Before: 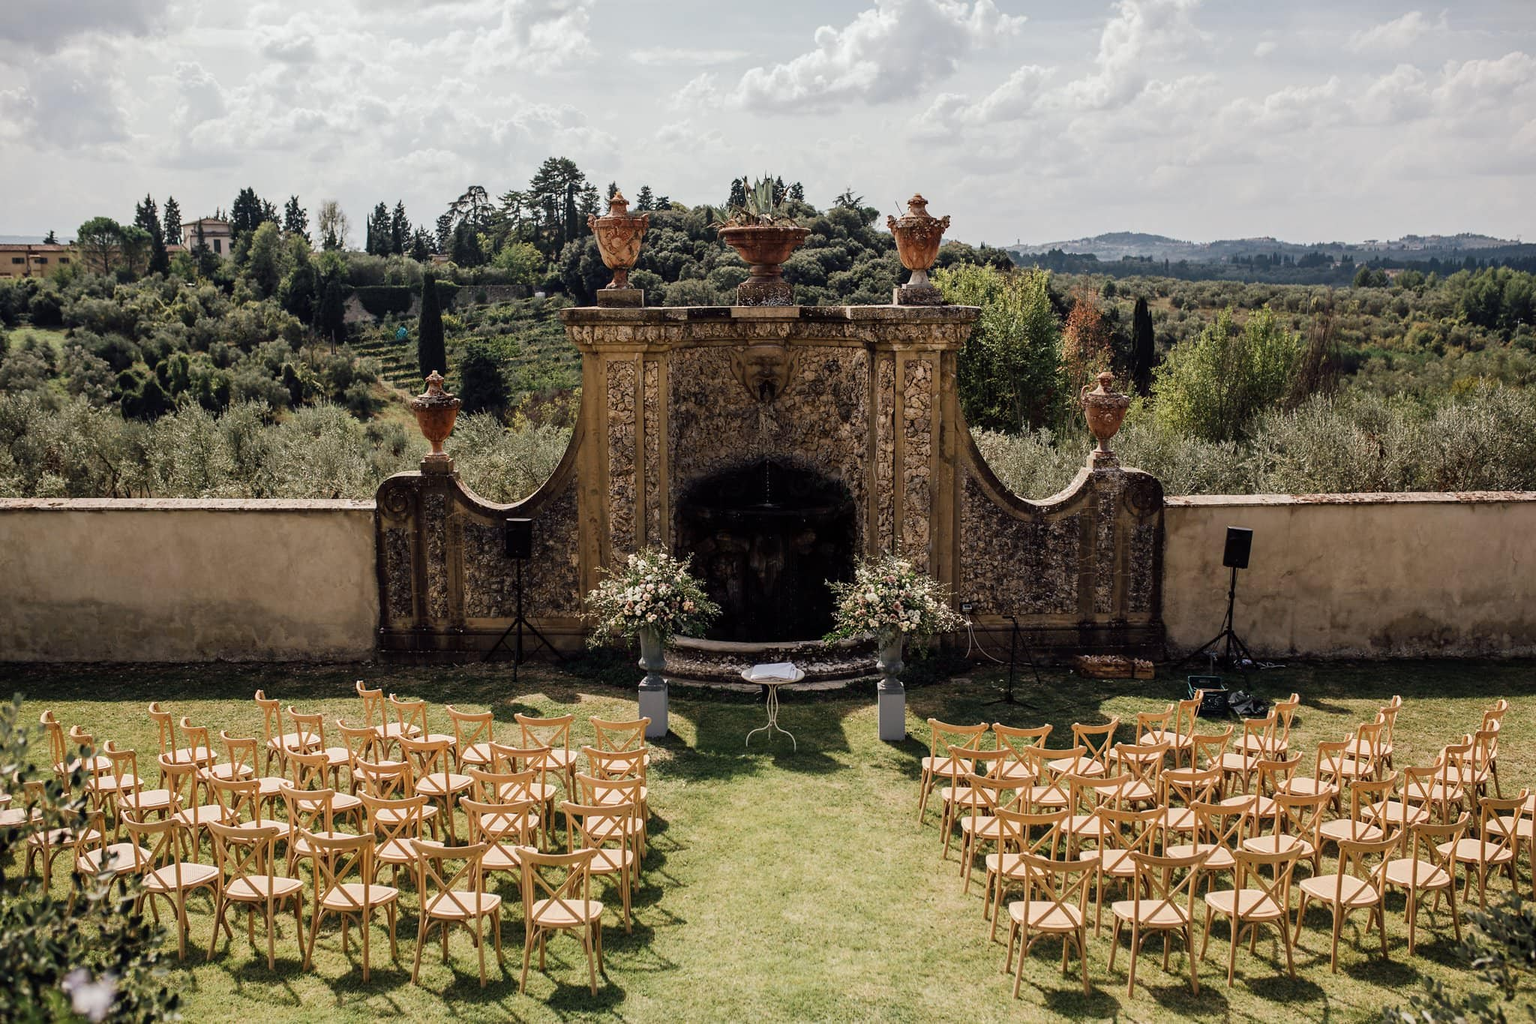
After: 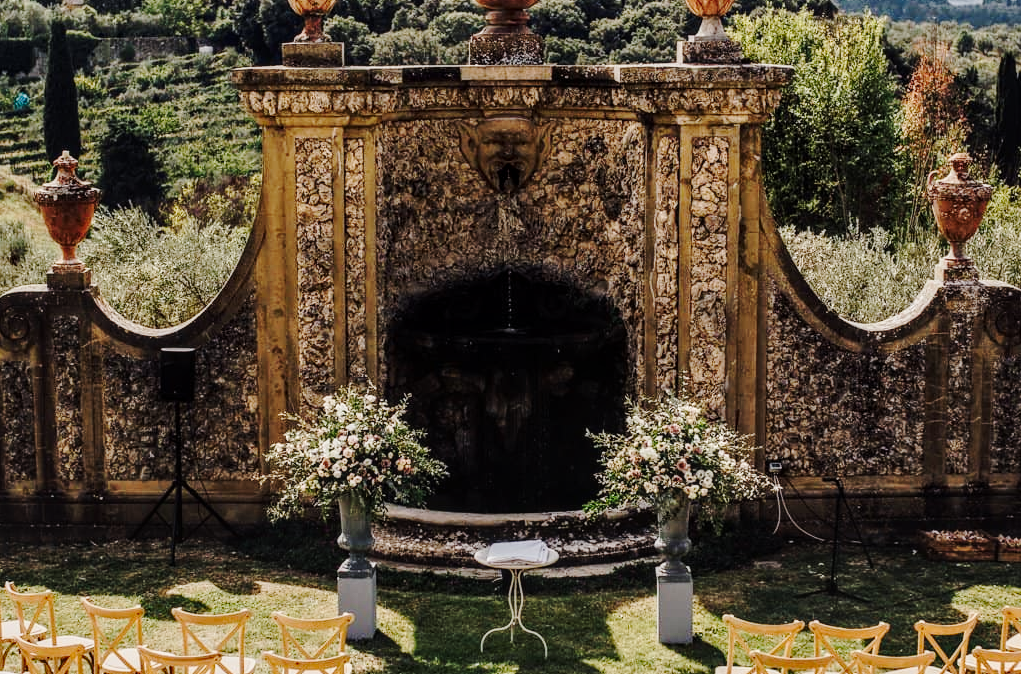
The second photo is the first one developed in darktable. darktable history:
crop: left 25.118%, top 25.172%, right 25.016%, bottom 25.441%
local contrast: on, module defaults
tone curve: curves: ch0 [(0, 0.011) (0.104, 0.085) (0.236, 0.234) (0.398, 0.507) (0.498, 0.621) (0.65, 0.757) (0.835, 0.883) (1, 0.961)]; ch1 [(0, 0) (0.353, 0.344) (0.43, 0.401) (0.479, 0.476) (0.502, 0.502) (0.54, 0.542) (0.602, 0.613) (0.638, 0.668) (0.693, 0.727) (1, 1)]; ch2 [(0, 0) (0.34, 0.314) (0.434, 0.43) (0.5, 0.506) (0.521, 0.54) (0.54, 0.56) (0.595, 0.613) (0.644, 0.729) (1, 1)], preserve colors none
